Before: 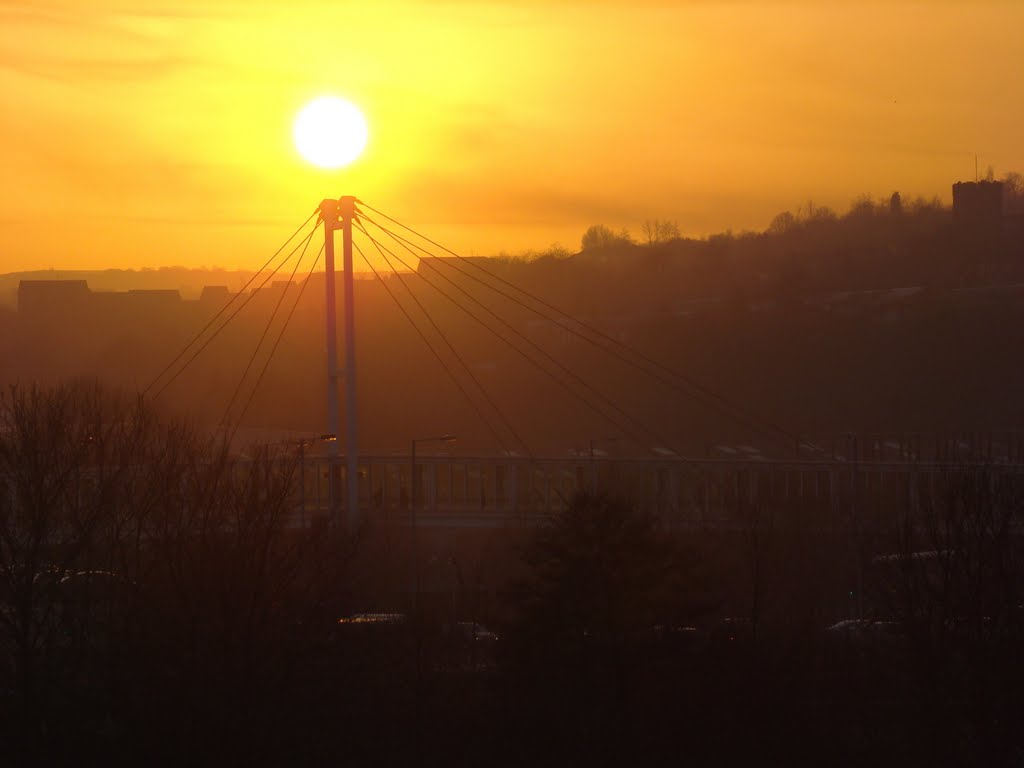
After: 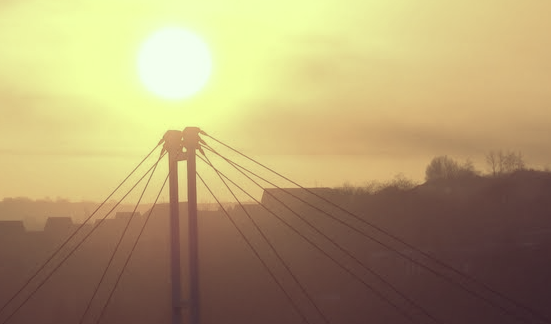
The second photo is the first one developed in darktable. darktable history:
color correction: highlights a* -20.17, highlights b* 20.27, shadows a* 20.03, shadows b* -20.46, saturation 0.43
crop: left 15.306%, top 9.065%, right 30.789%, bottom 48.638%
